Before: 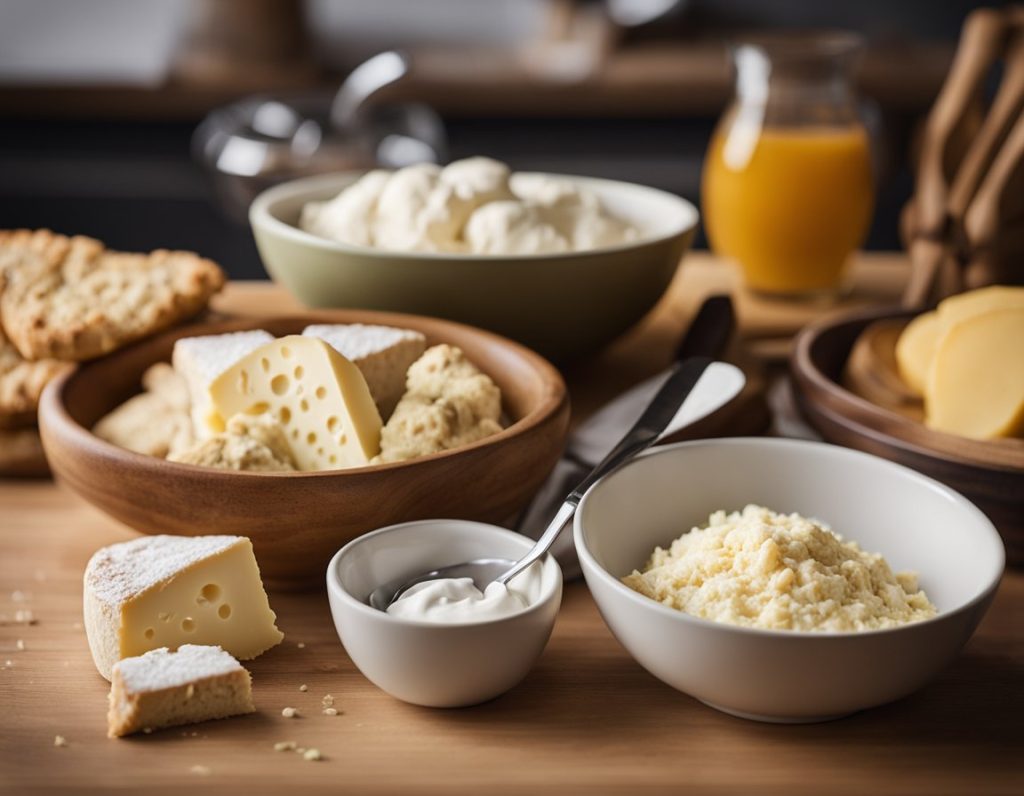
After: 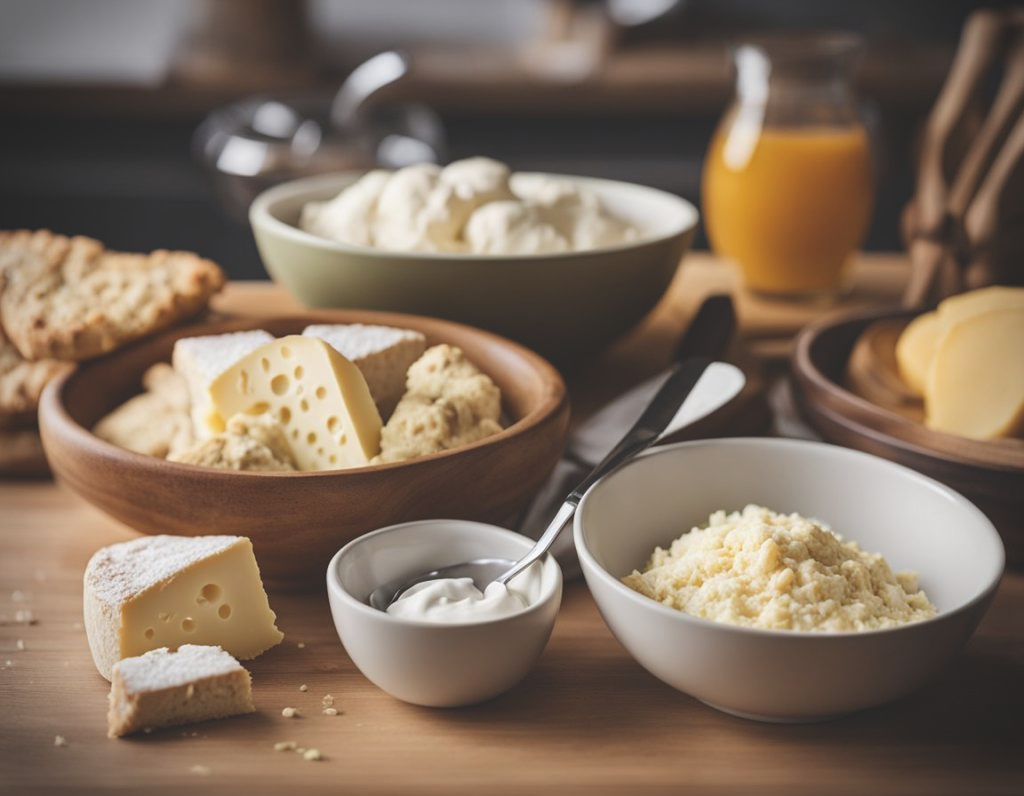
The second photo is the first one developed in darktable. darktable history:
vignetting: fall-off radius 60.92%
exposure: black level correction -0.023, exposure -0.039 EV, compensate highlight preservation false
